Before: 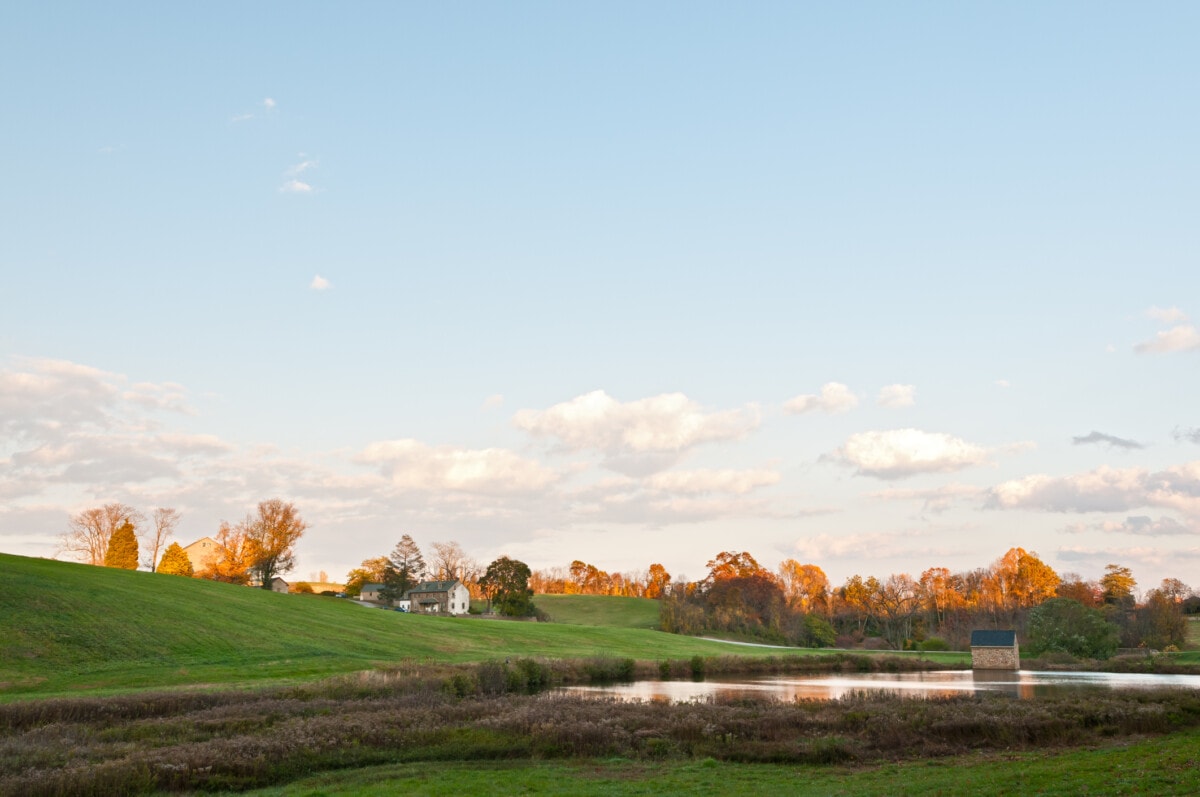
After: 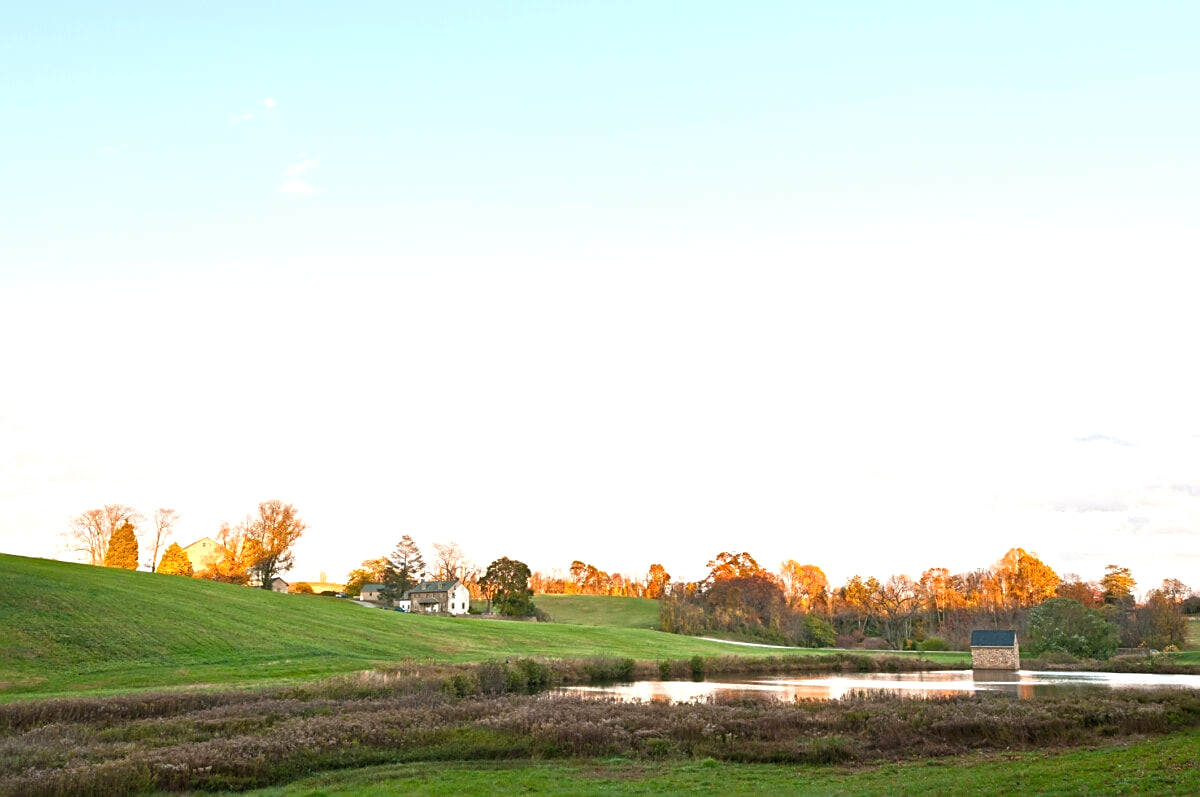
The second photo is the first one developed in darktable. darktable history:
exposure: black level correction 0, exposure 0.693 EV, compensate highlight preservation false
sharpen: on, module defaults
